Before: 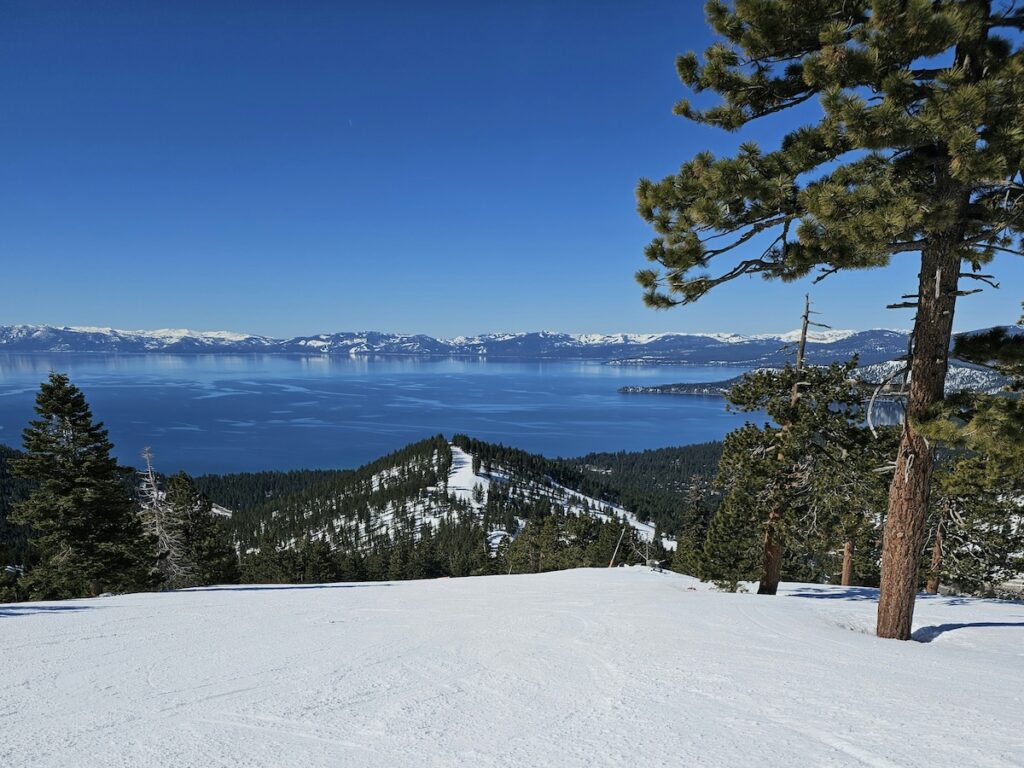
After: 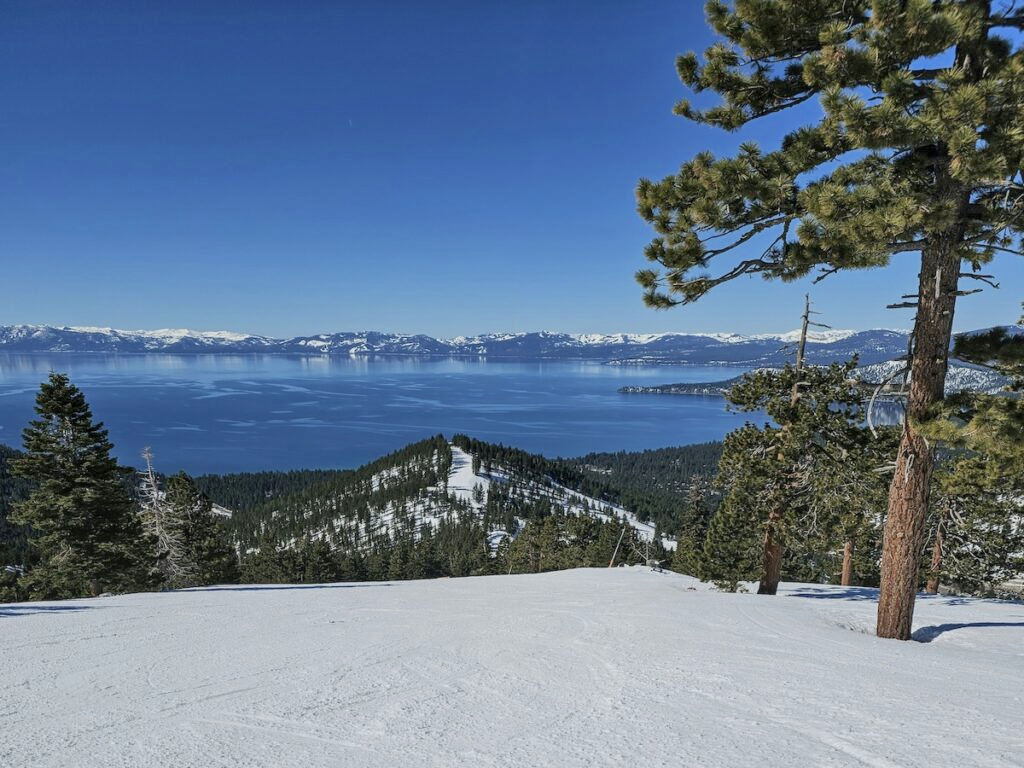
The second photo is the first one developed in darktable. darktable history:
exposure: compensate highlight preservation false
local contrast: on, module defaults
tone equalizer: -7 EV 0.141 EV, -6 EV 0.562 EV, -5 EV 1.16 EV, -4 EV 1.31 EV, -3 EV 1.12 EV, -2 EV 0.6 EV, -1 EV 0.161 EV, smoothing diameter 24.92%, edges refinement/feathering 9.34, preserve details guided filter
contrast brightness saturation: contrast -0.083, brightness -0.044, saturation -0.109
